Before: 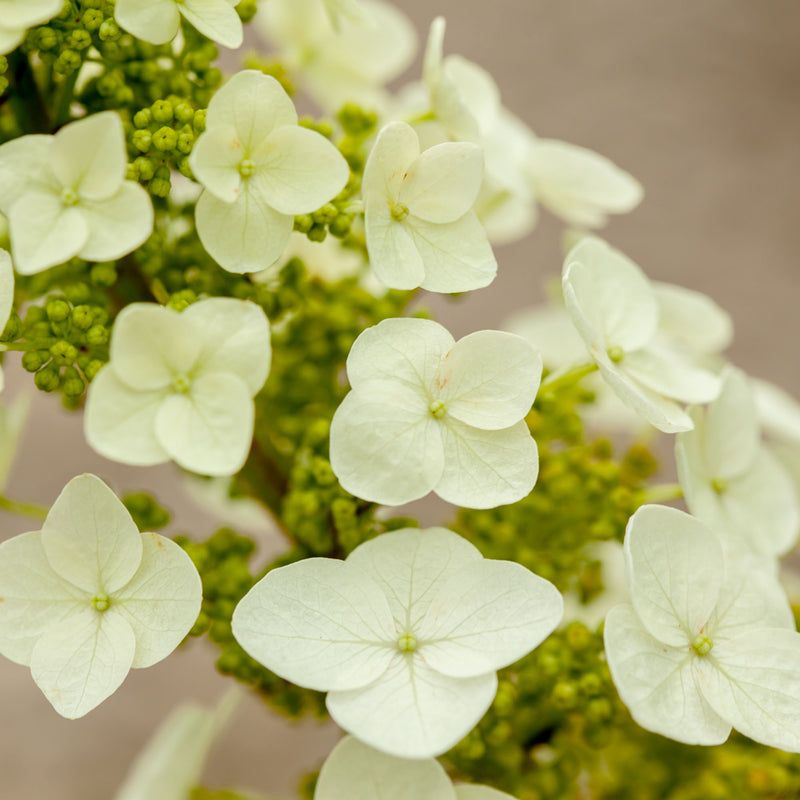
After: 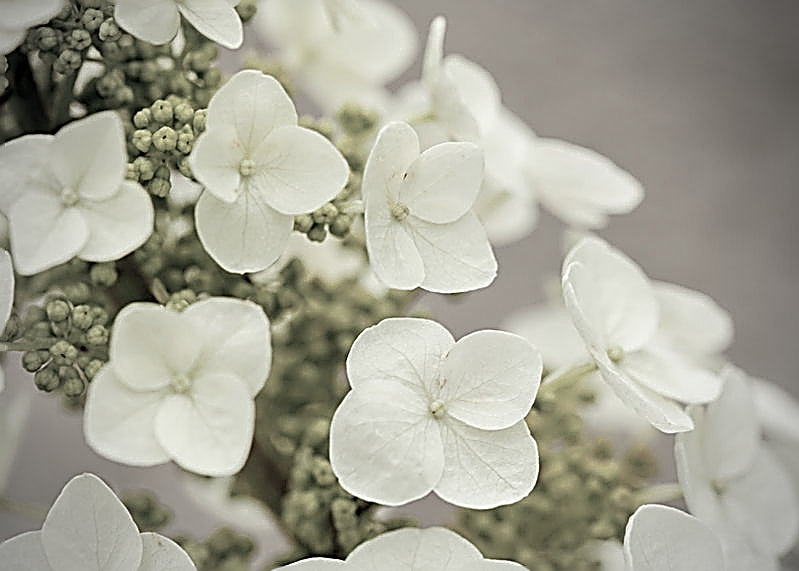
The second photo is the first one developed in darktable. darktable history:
vignetting: fall-off start 71.74%
color zones: curves: ch1 [(0, 0.153) (0.143, 0.15) (0.286, 0.151) (0.429, 0.152) (0.571, 0.152) (0.714, 0.151) (0.857, 0.151) (1, 0.153)]
crop: bottom 28.576%
sharpen: amount 2
